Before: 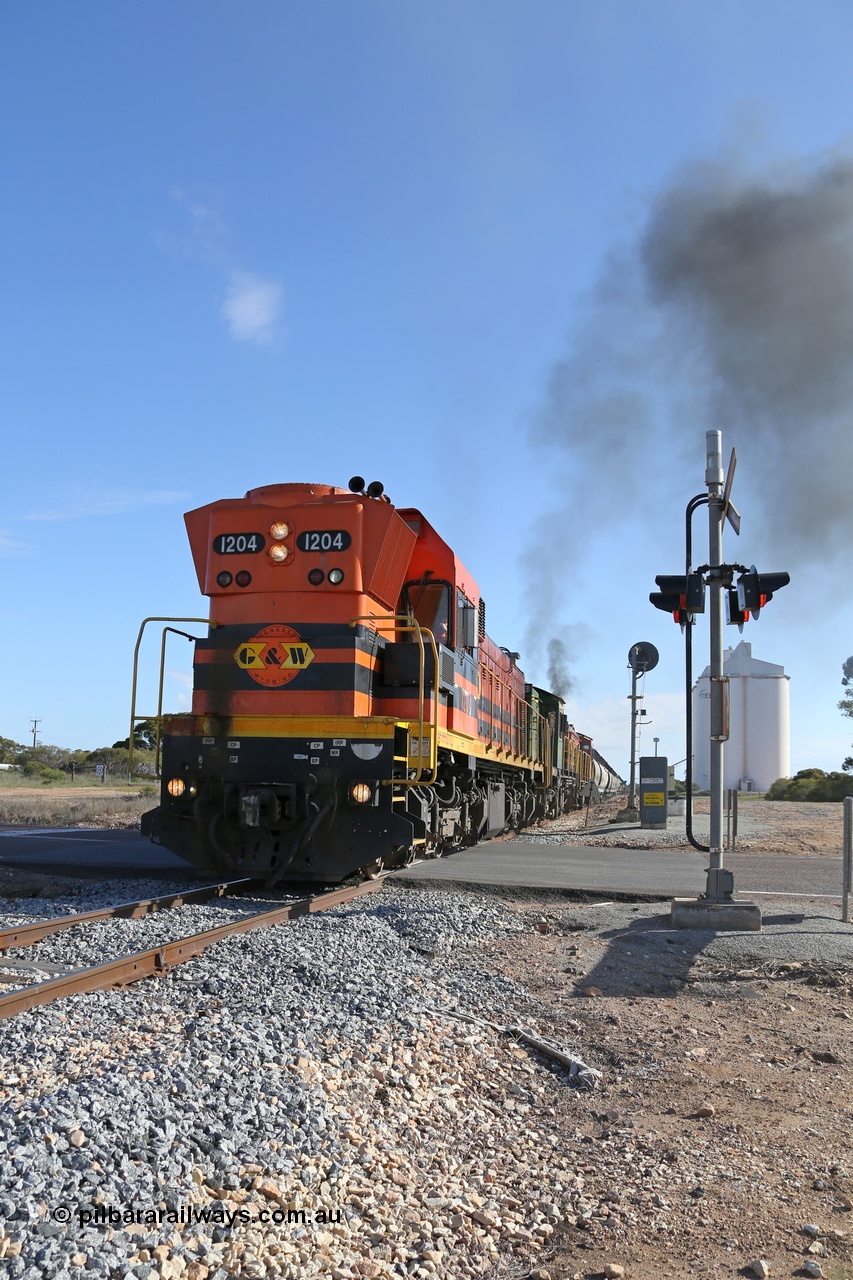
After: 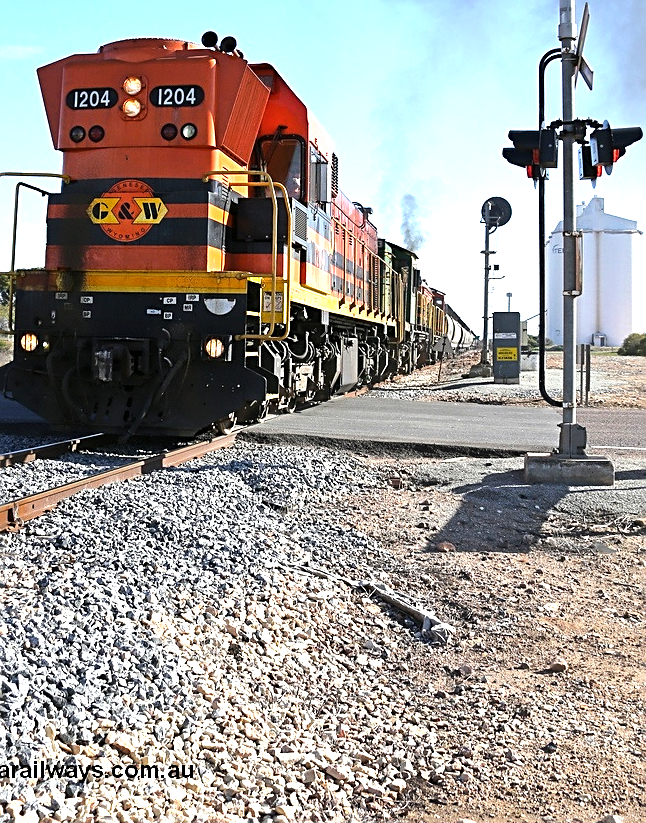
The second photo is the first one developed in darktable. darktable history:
crop and rotate: left 17.288%, top 34.832%, right 6.873%, bottom 0.839%
exposure: exposure 0.475 EV, compensate highlight preservation false
color balance rgb: linear chroma grading › global chroma 8.828%, perceptual saturation grading › global saturation -0.012%
sharpen: on, module defaults
tone equalizer: -8 EV -0.748 EV, -7 EV -0.681 EV, -6 EV -0.57 EV, -5 EV -0.385 EV, -3 EV 0.398 EV, -2 EV 0.6 EV, -1 EV 0.691 EV, +0 EV 0.75 EV, edges refinement/feathering 500, mask exposure compensation -1.57 EV, preserve details no
